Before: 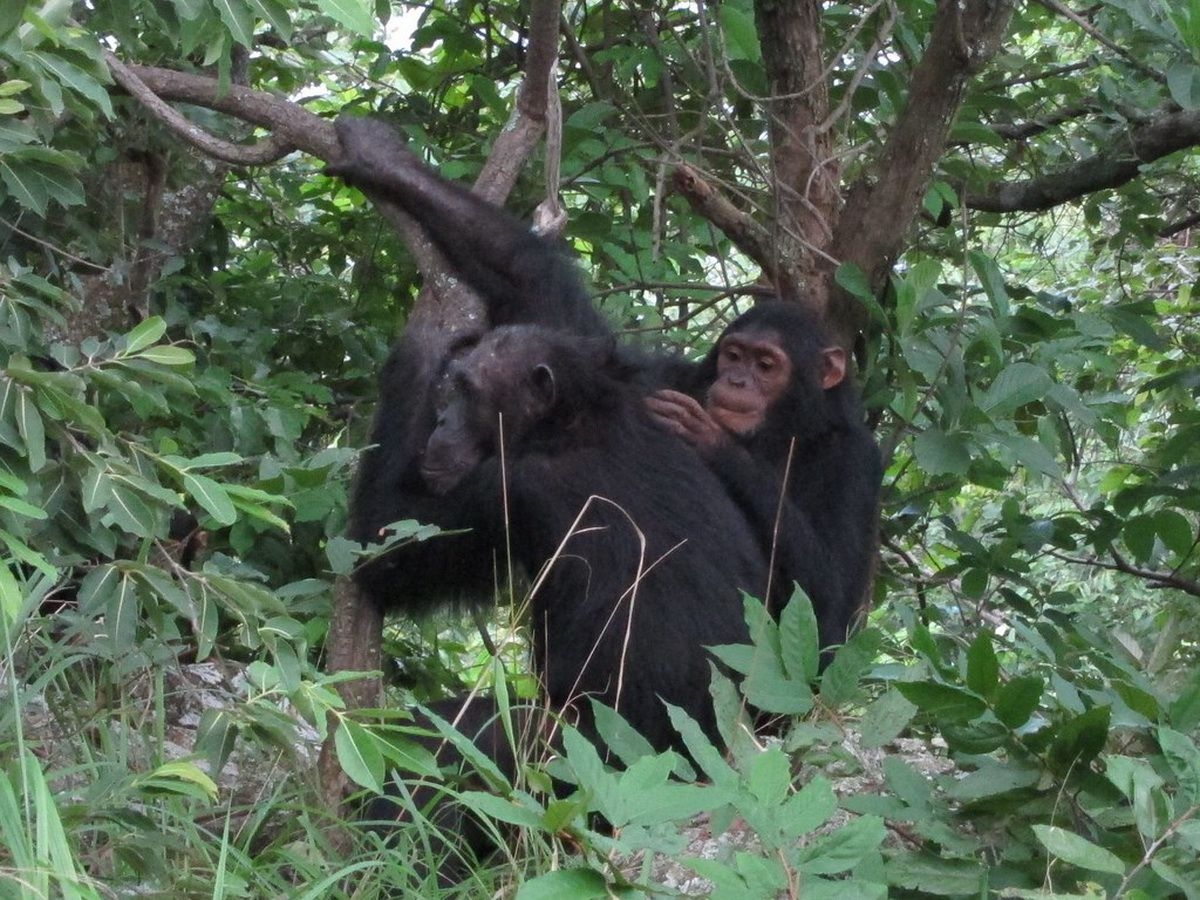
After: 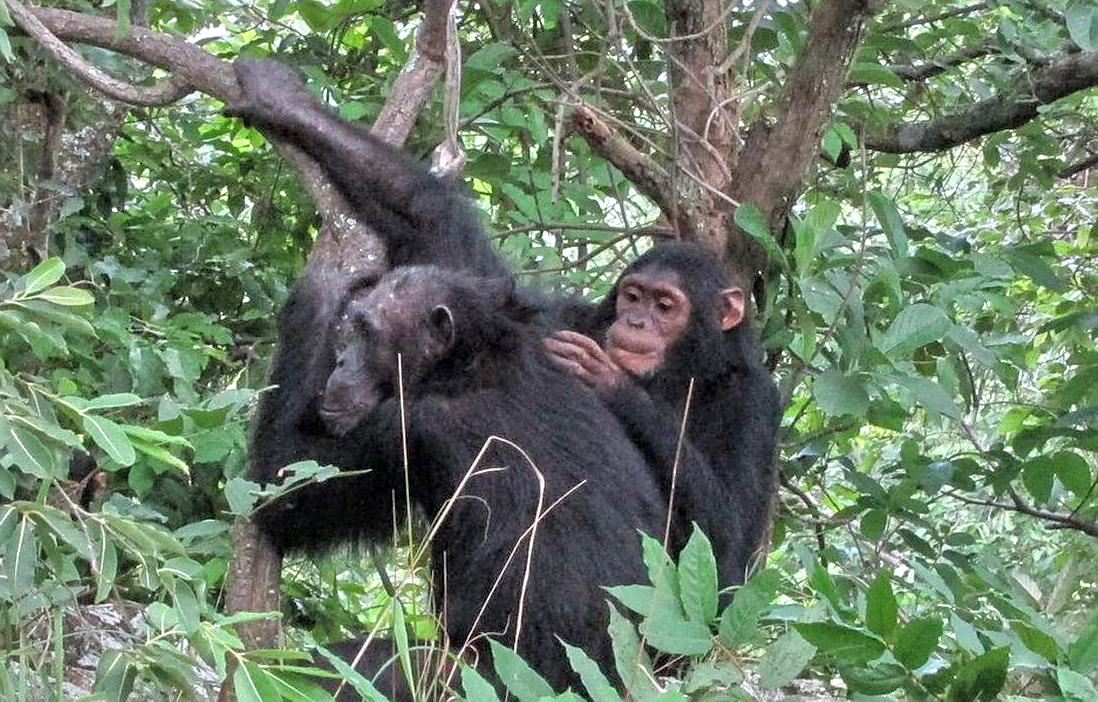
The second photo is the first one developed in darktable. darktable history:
crop: left 8.445%, top 6.561%, bottom 15.363%
local contrast: on, module defaults
sharpen: on, module defaults
tone equalizer: -7 EV 0.142 EV, -6 EV 0.58 EV, -5 EV 1.14 EV, -4 EV 1.36 EV, -3 EV 1.15 EV, -2 EV 0.6 EV, -1 EV 0.154 EV, mask exposure compensation -0.511 EV
